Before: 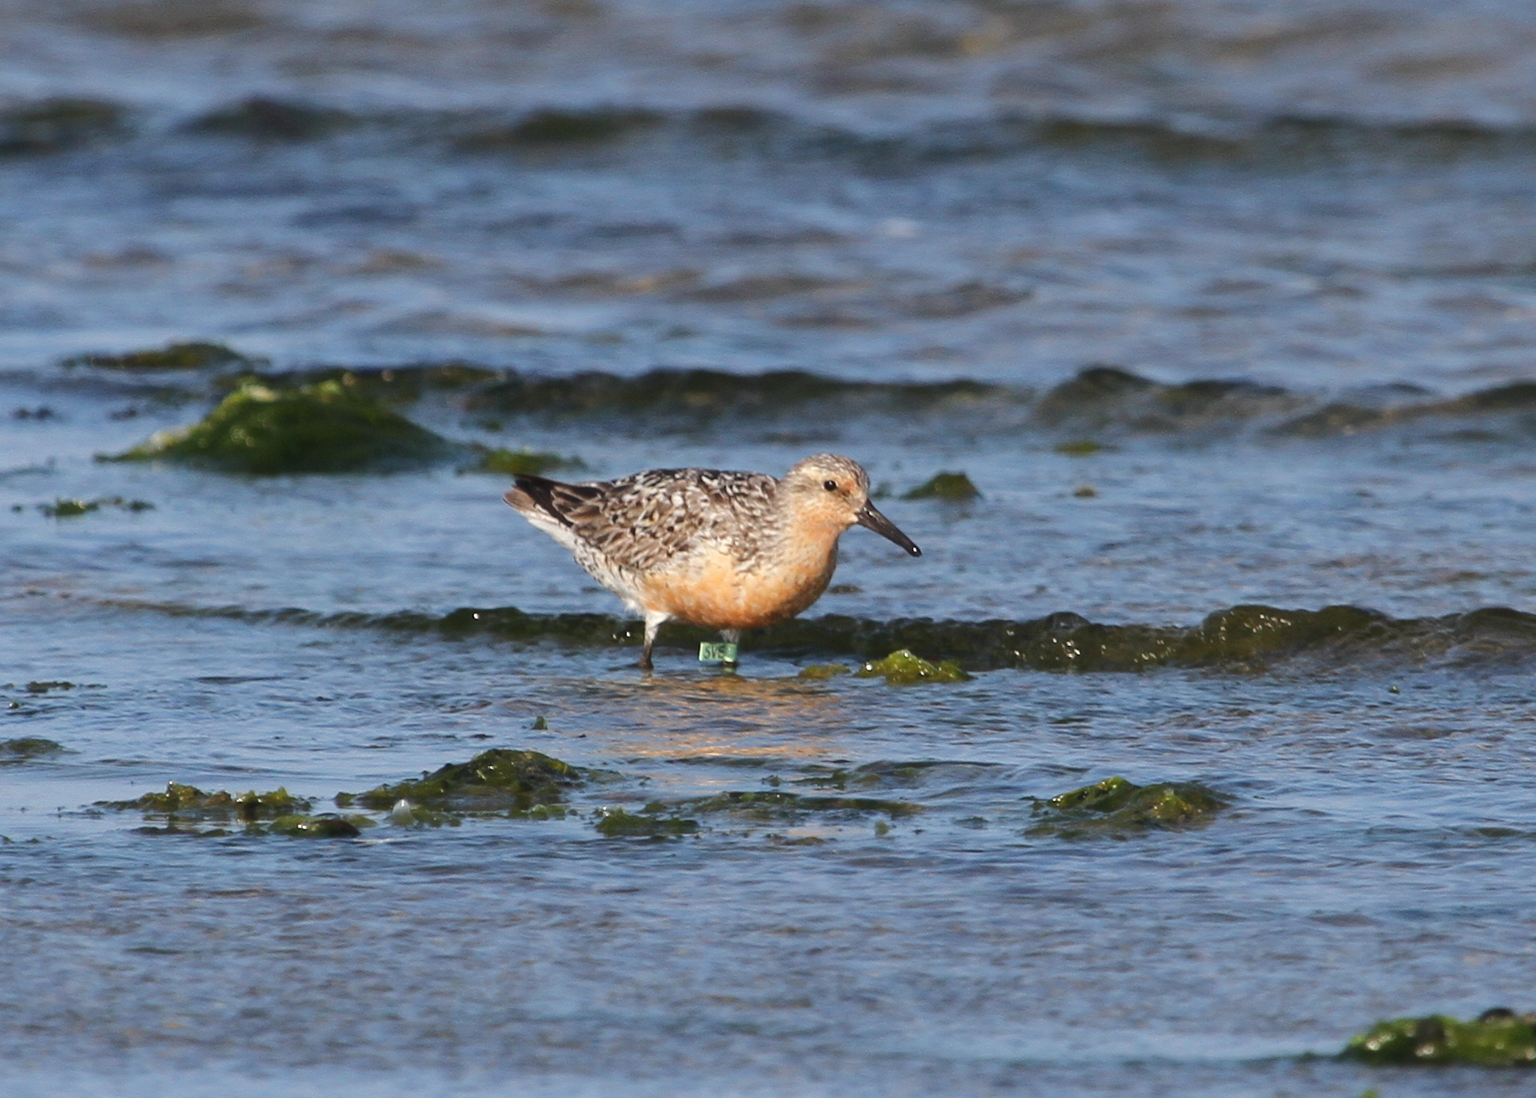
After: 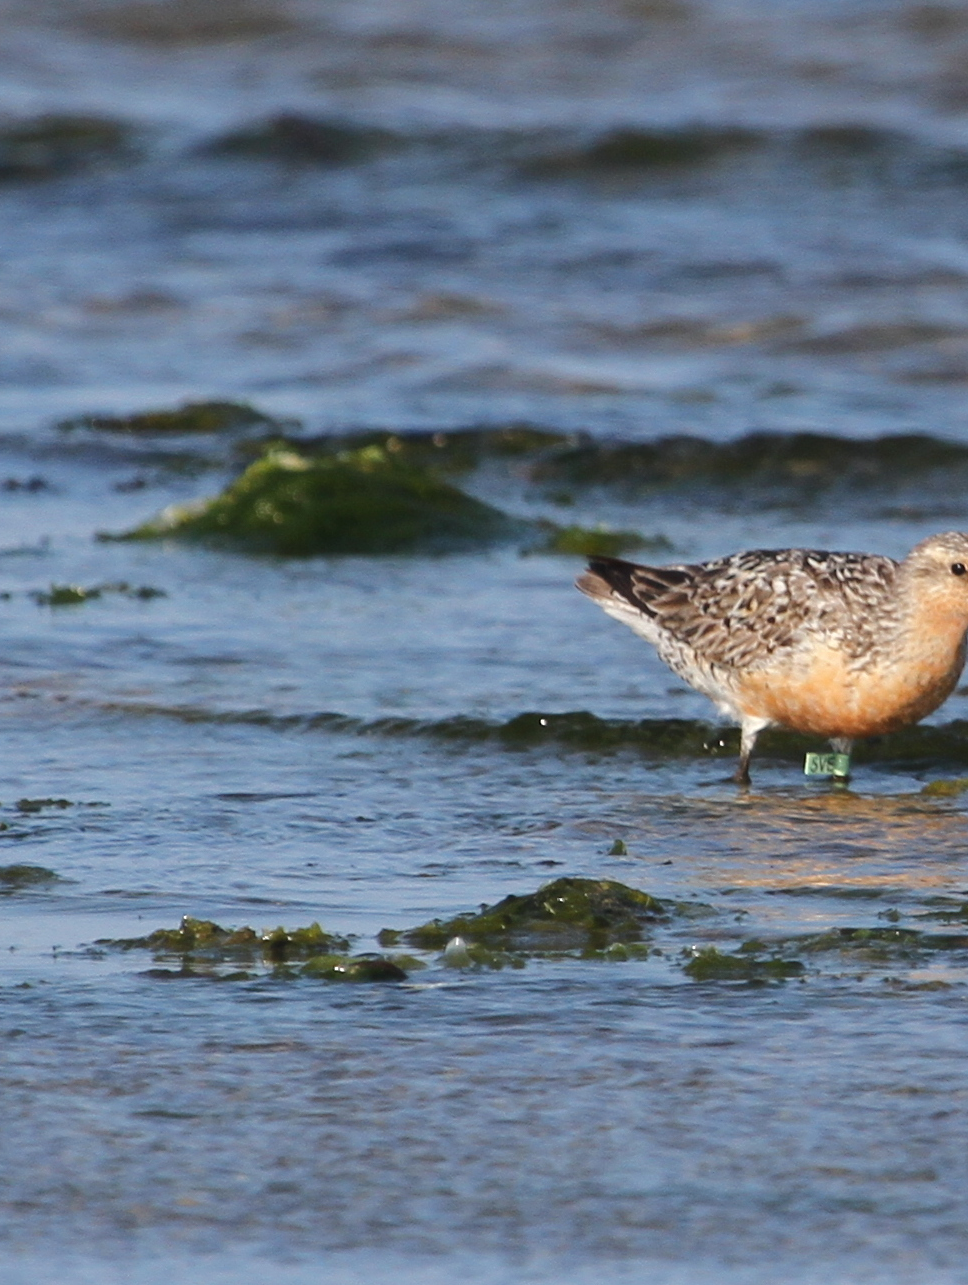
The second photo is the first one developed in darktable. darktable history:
tone equalizer: edges refinement/feathering 500, mask exposure compensation -1.57 EV, preserve details no
crop: left 0.865%, right 45.369%, bottom 0.085%
